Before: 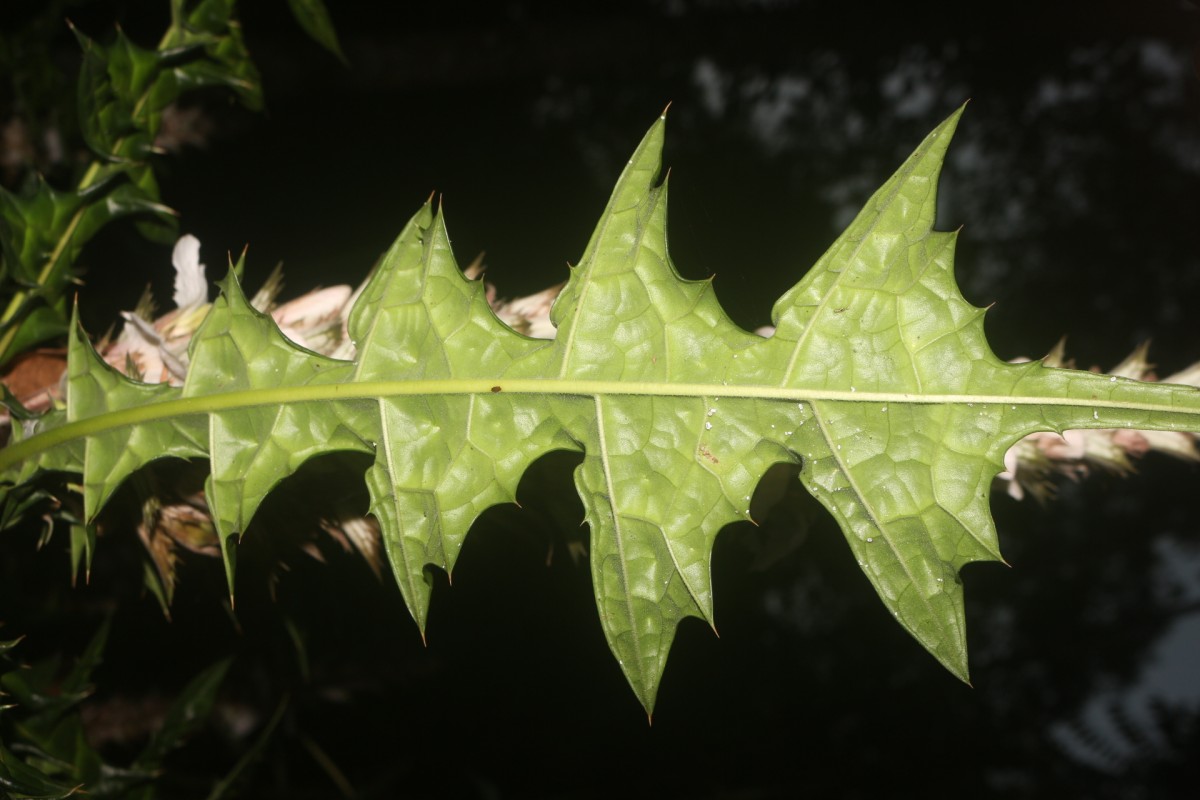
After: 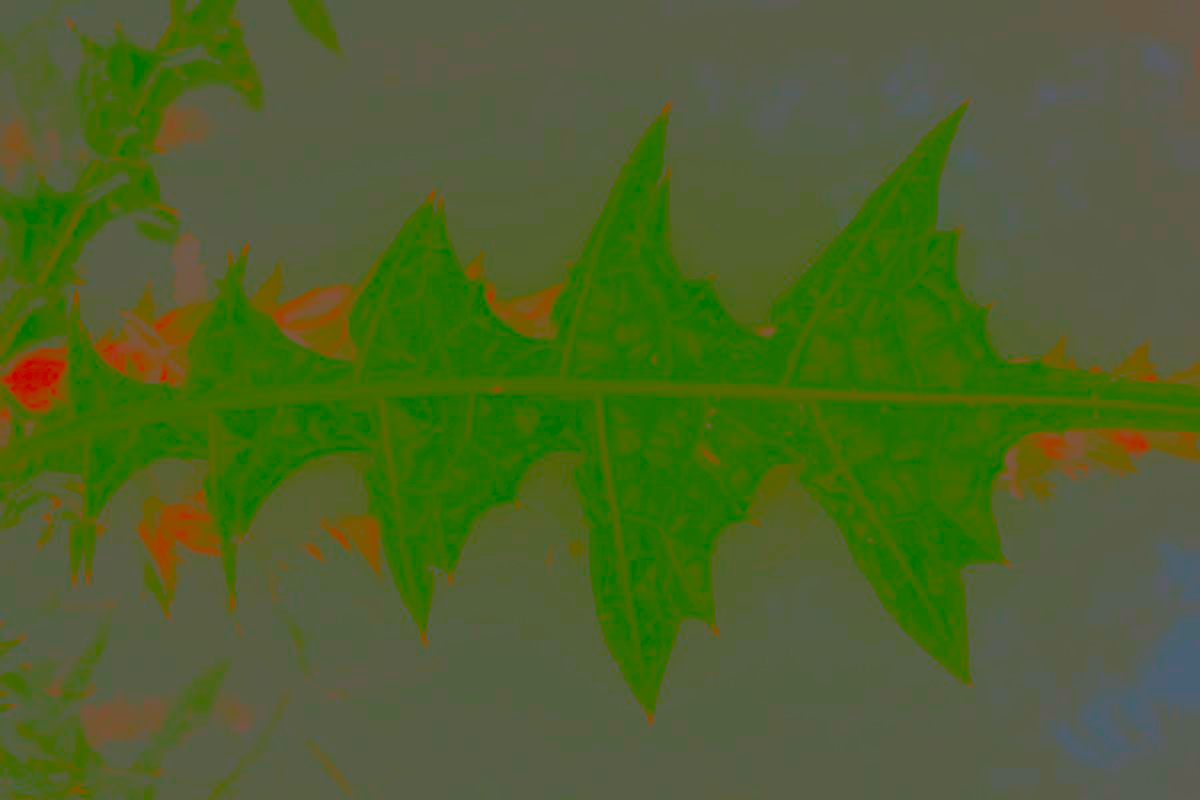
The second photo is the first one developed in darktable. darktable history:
exposure: exposure 2.003 EV, compensate highlight preservation false
contrast brightness saturation: contrast -0.99, brightness -0.17, saturation 0.75
